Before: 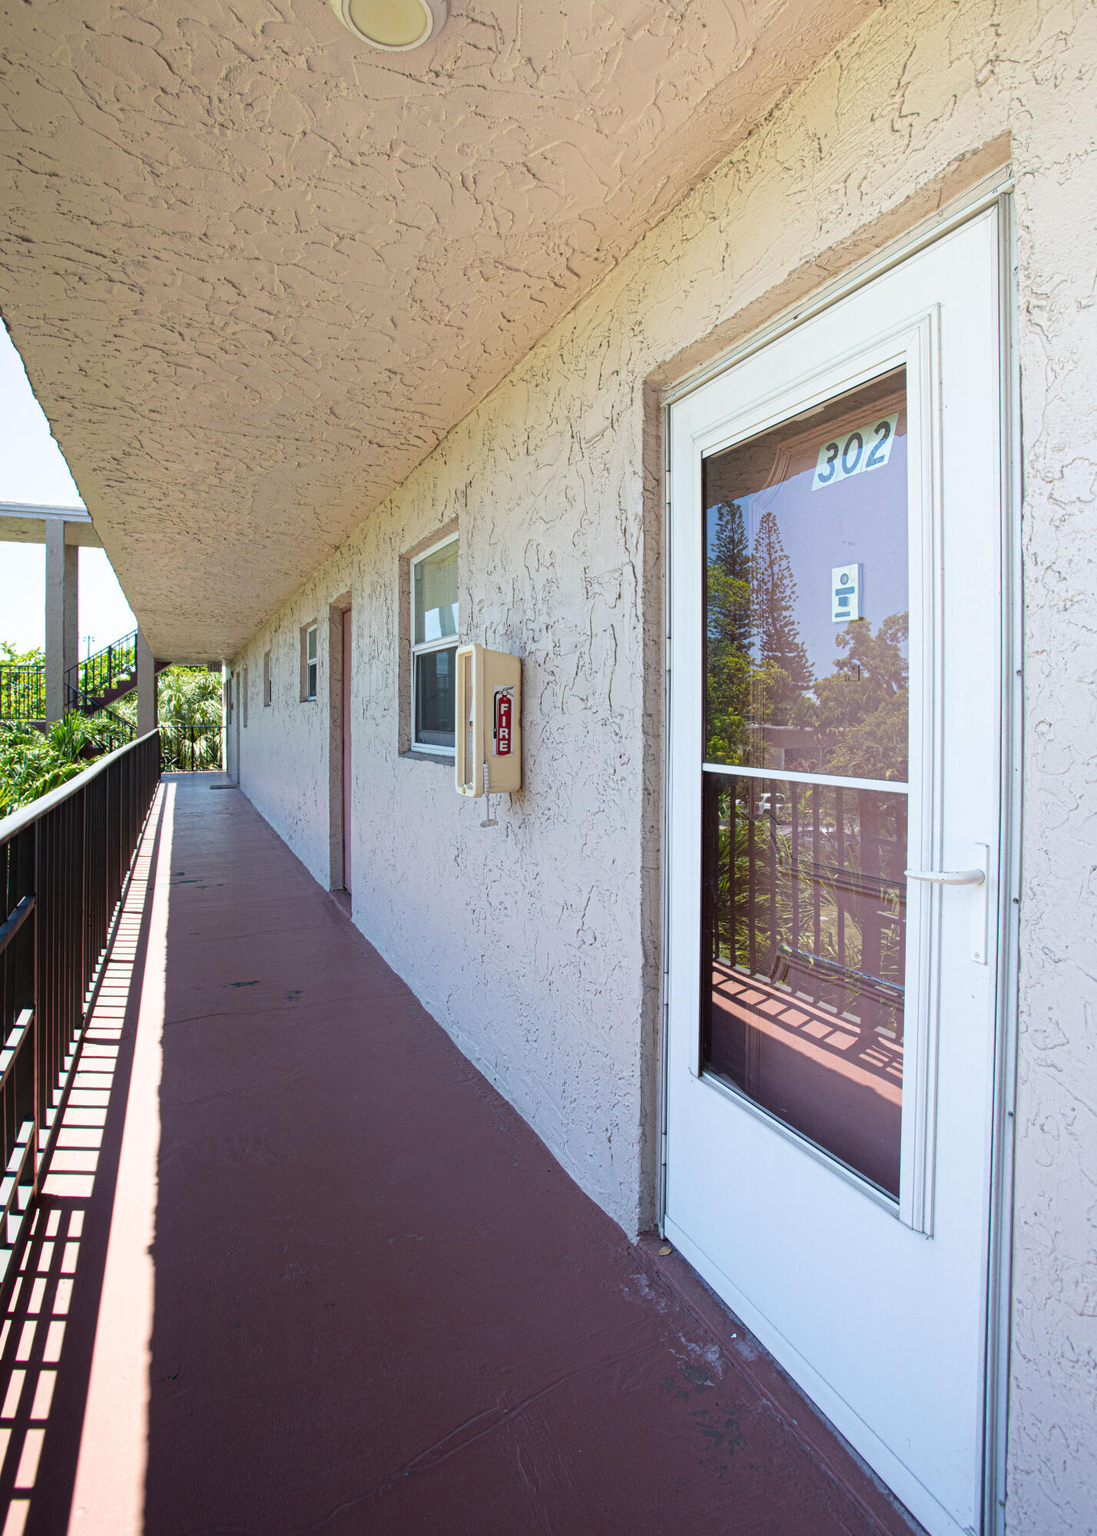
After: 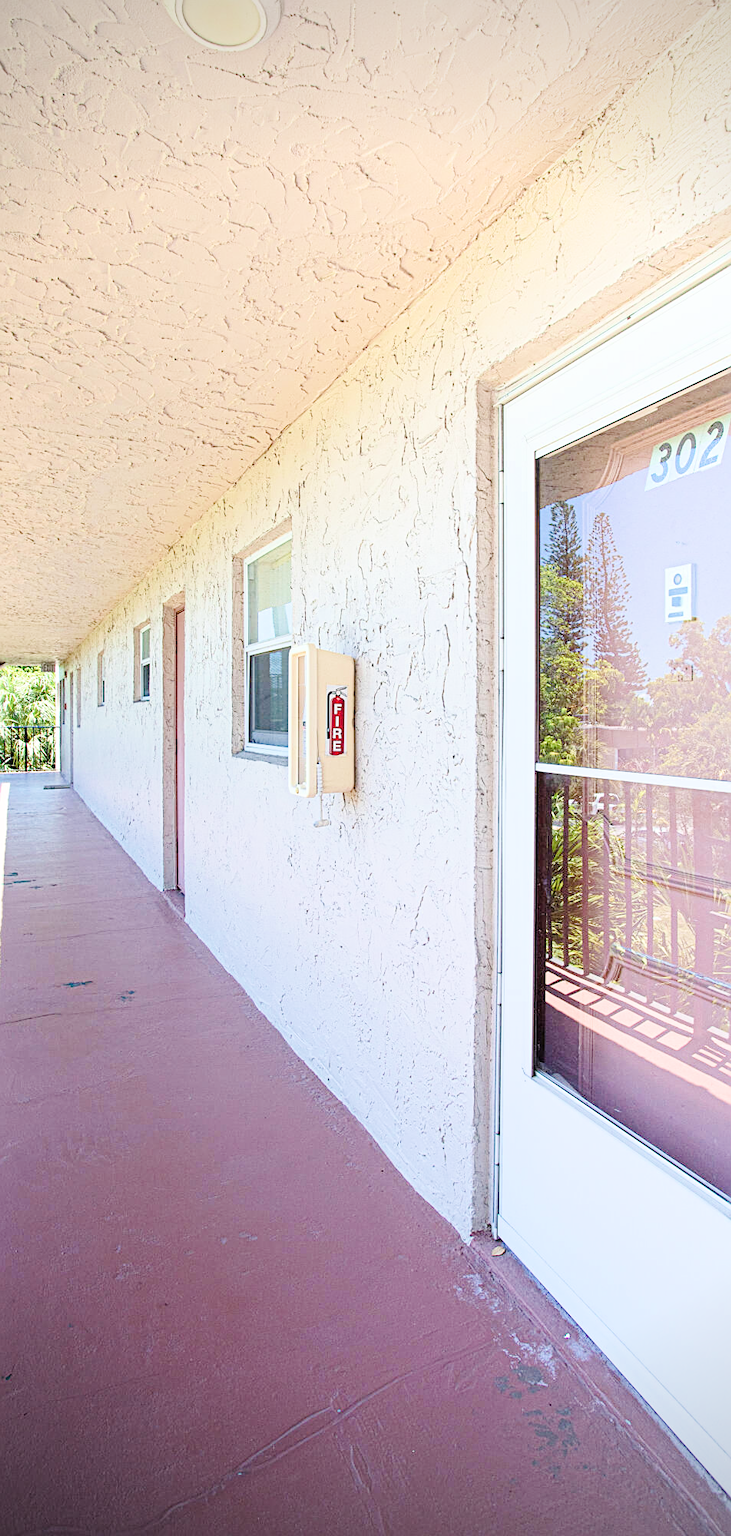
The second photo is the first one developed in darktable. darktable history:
vignetting: saturation -0.643, unbound false
exposure: black level correction 0, exposure 1.293 EV, compensate highlight preservation false
crop and rotate: left 15.262%, right 17.96%
filmic rgb: black relative exposure -7.65 EV, white relative exposure 4.56 EV, hardness 3.61
color balance rgb: linear chroma grading › global chroma 14.526%, perceptual saturation grading › global saturation 0.884%, perceptual saturation grading › highlights -30.345%, perceptual saturation grading › shadows 19.883%, global vibrance 25.317%
tone equalizer: -8 EV -0.734 EV, -7 EV -0.711 EV, -6 EV -0.587 EV, -5 EV -0.382 EV, -3 EV 0.401 EV, -2 EV 0.6 EV, -1 EV 0.694 EV, +0 EV 0.761 EV
sharpen: on, module defaults
